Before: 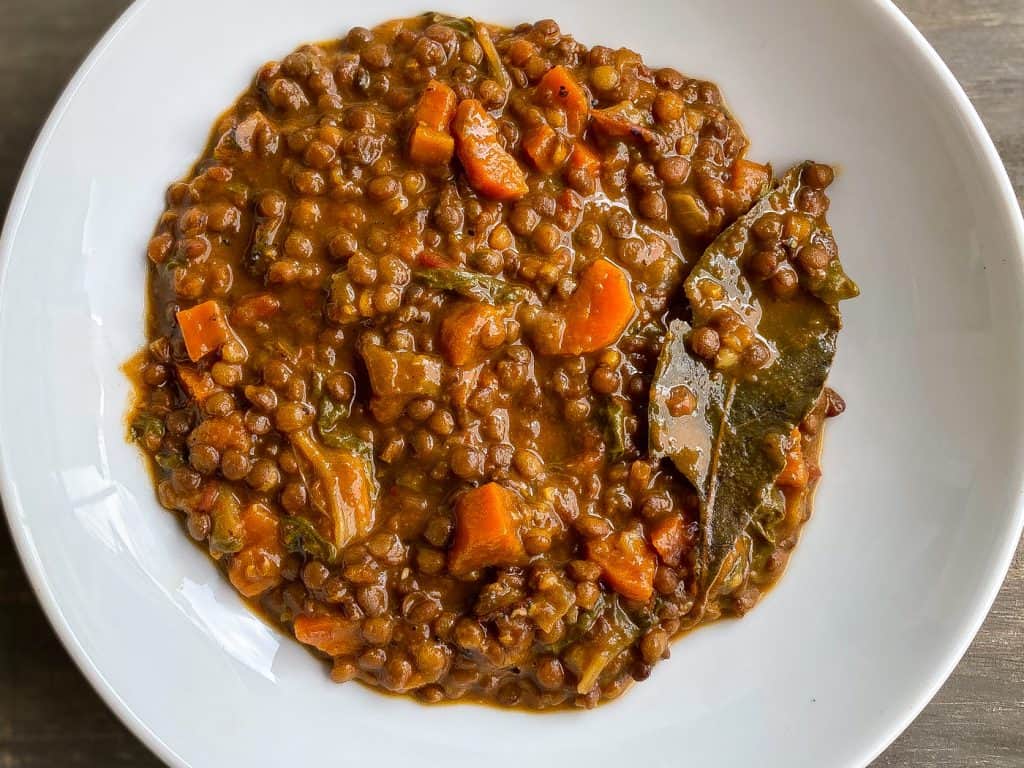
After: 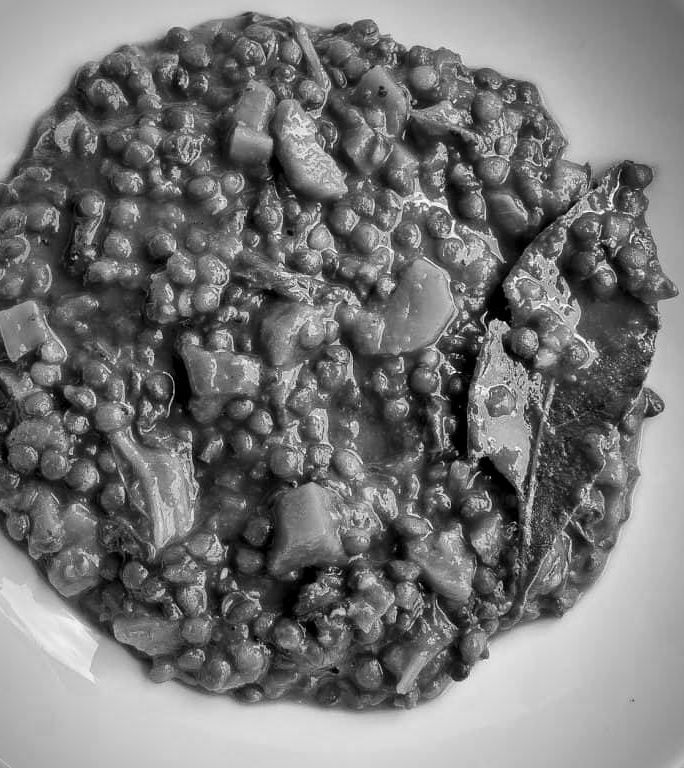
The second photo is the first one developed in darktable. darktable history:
crop and rotate: left 17.732%, right 15.423%
vignetting: on, module defaults
monochrome: on, module defaults
local contrast: mode bilateral grid, contrast 20, coarseness 50, detail 150%, midtone range 0.2
